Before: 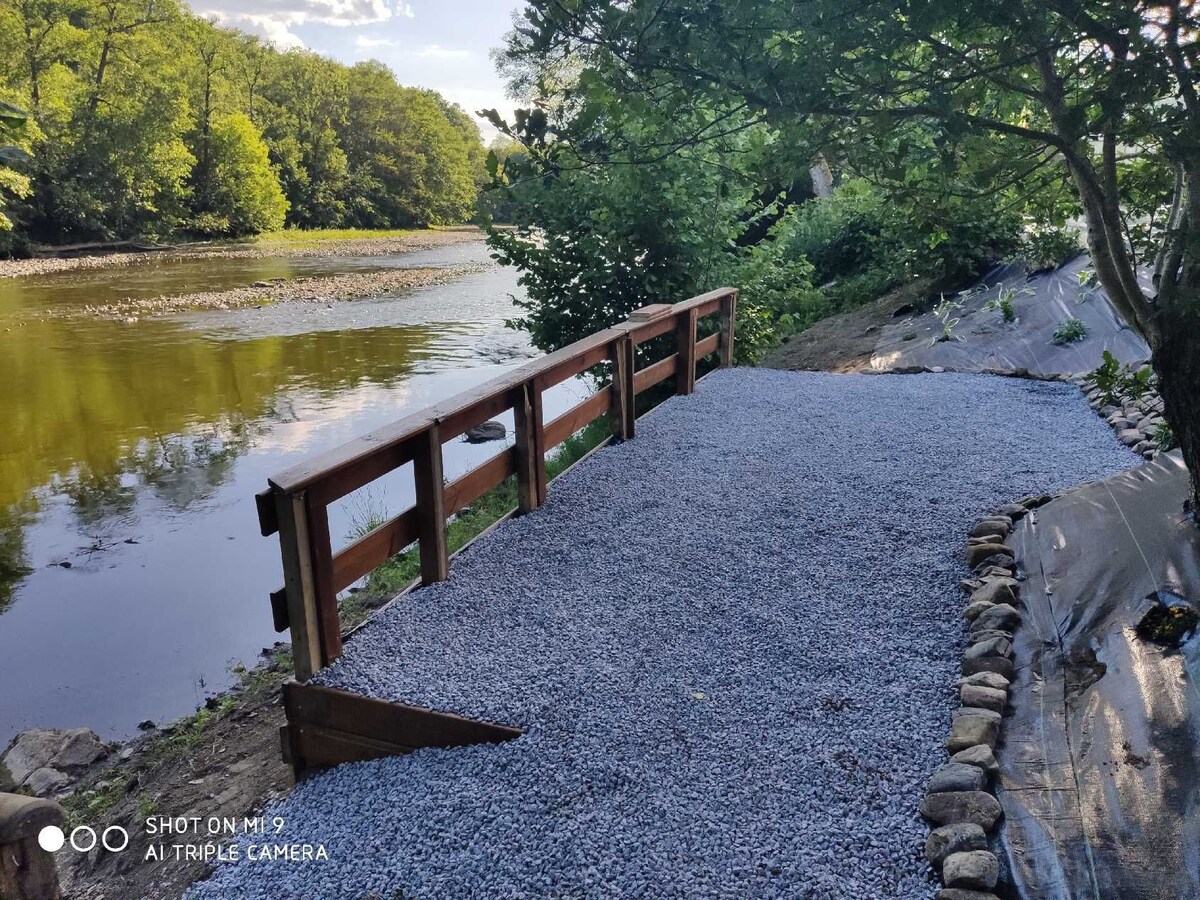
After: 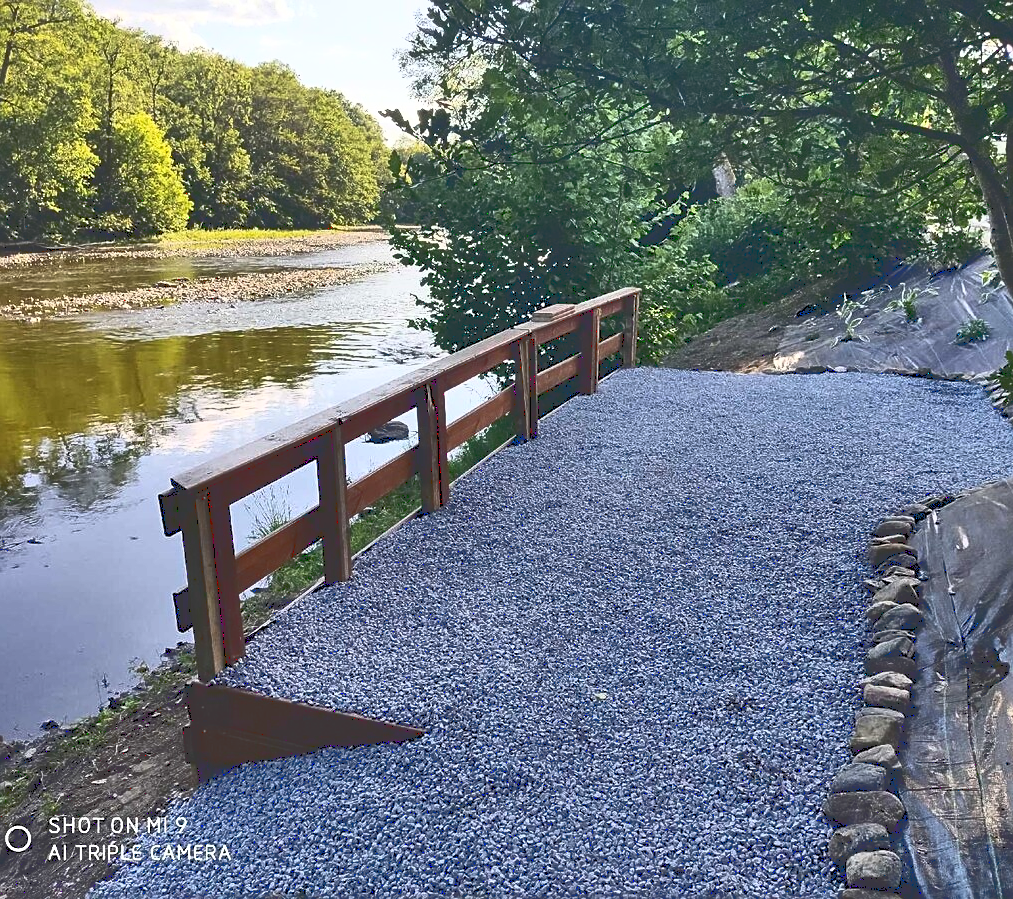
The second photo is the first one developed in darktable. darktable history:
crop: left 8.086%, right 7.444%
sharpen: on, module defaults
base curve: curves: ch0 [(0, 0.036) (0.007, 0.037) (0.604, 0.887) (1, 1)]
